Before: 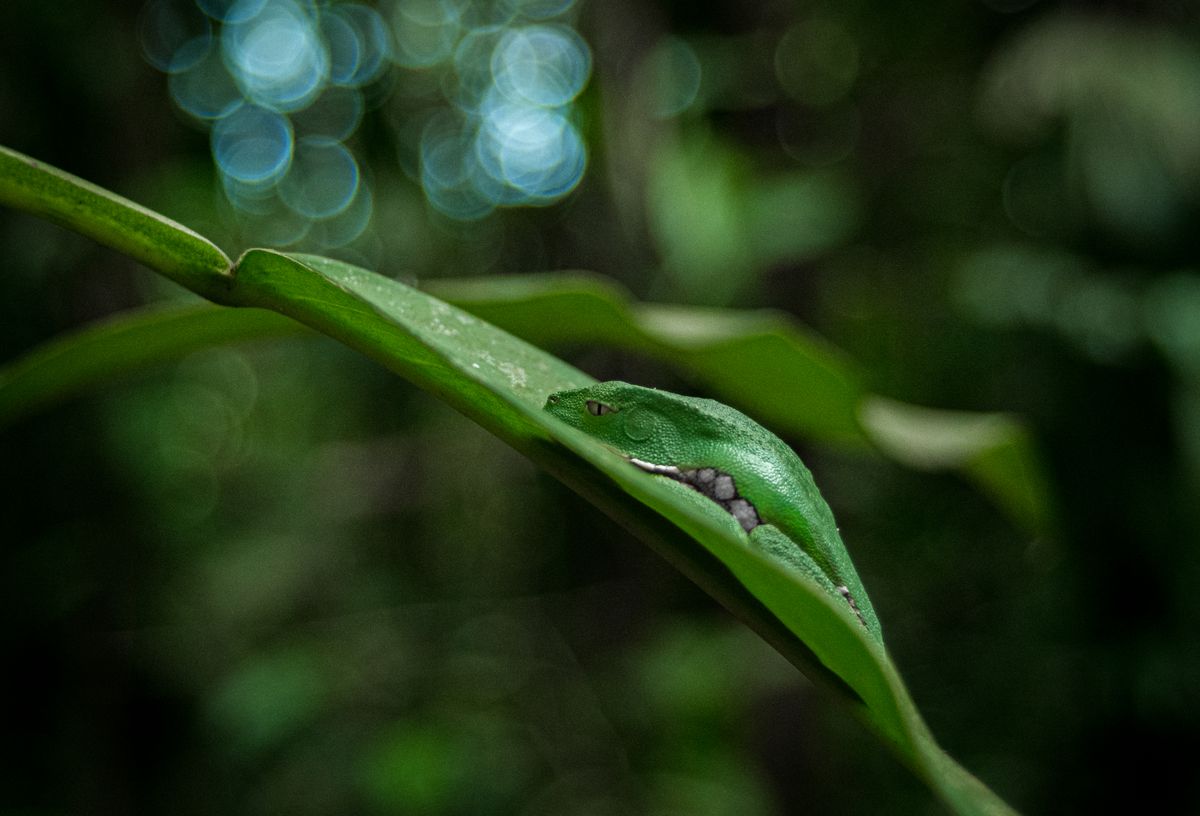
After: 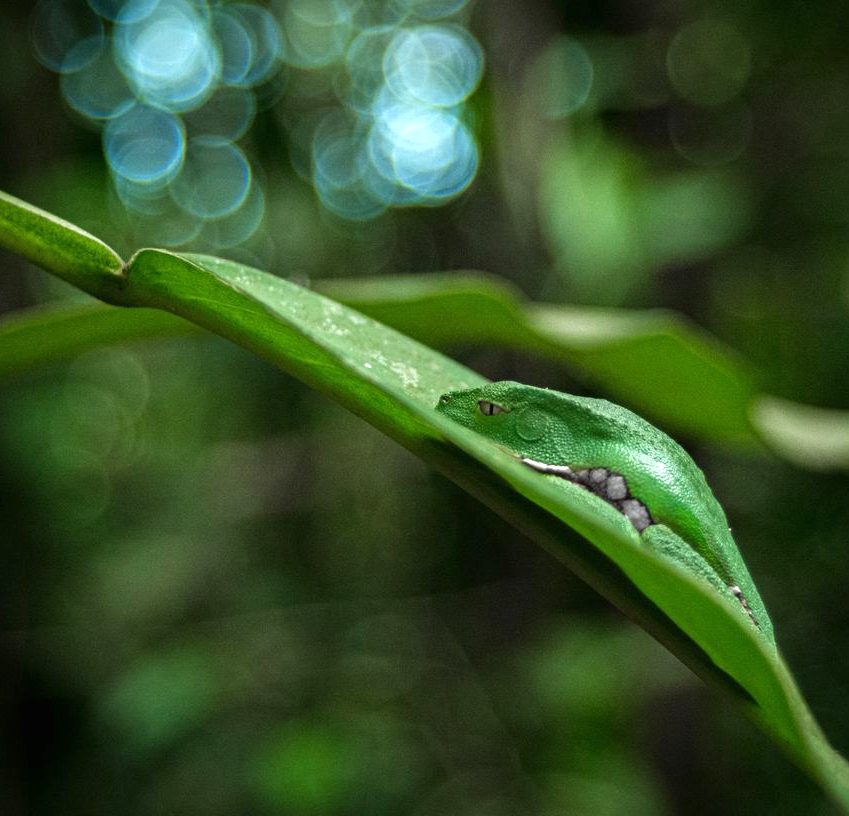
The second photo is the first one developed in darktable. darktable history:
exposure: black level correction 0, exposure 0.68 EV, compensate exposure bias true, compensate highlight preservation false
crop and rotate: left 9.061%, right 20.142%
